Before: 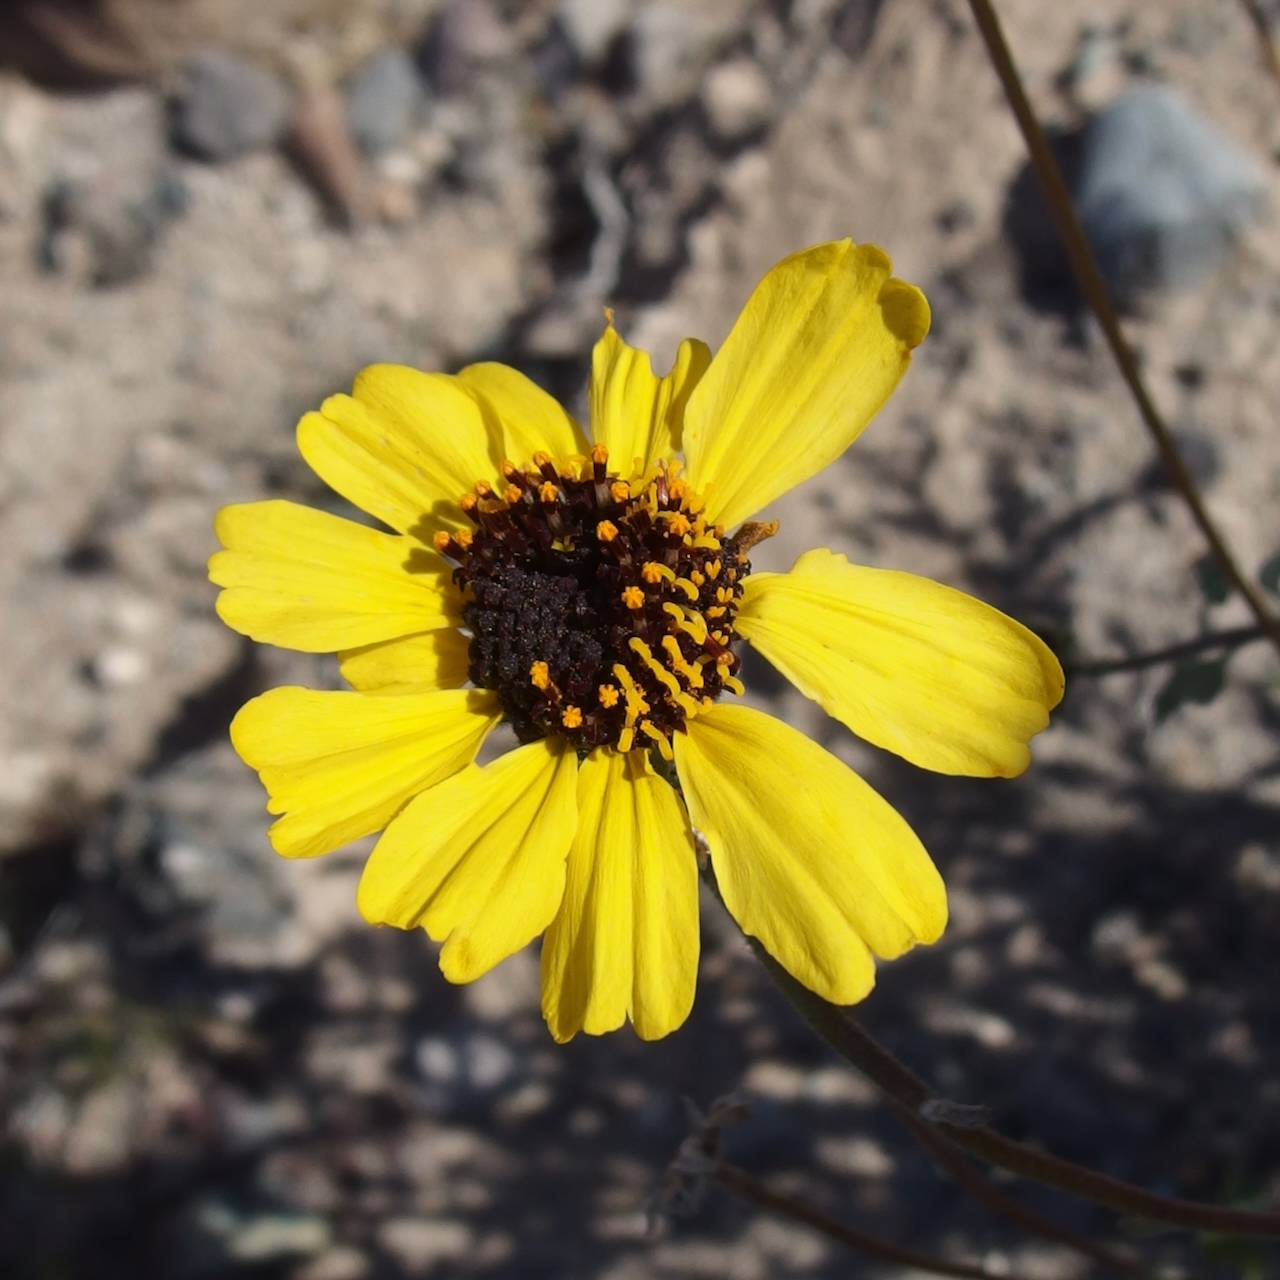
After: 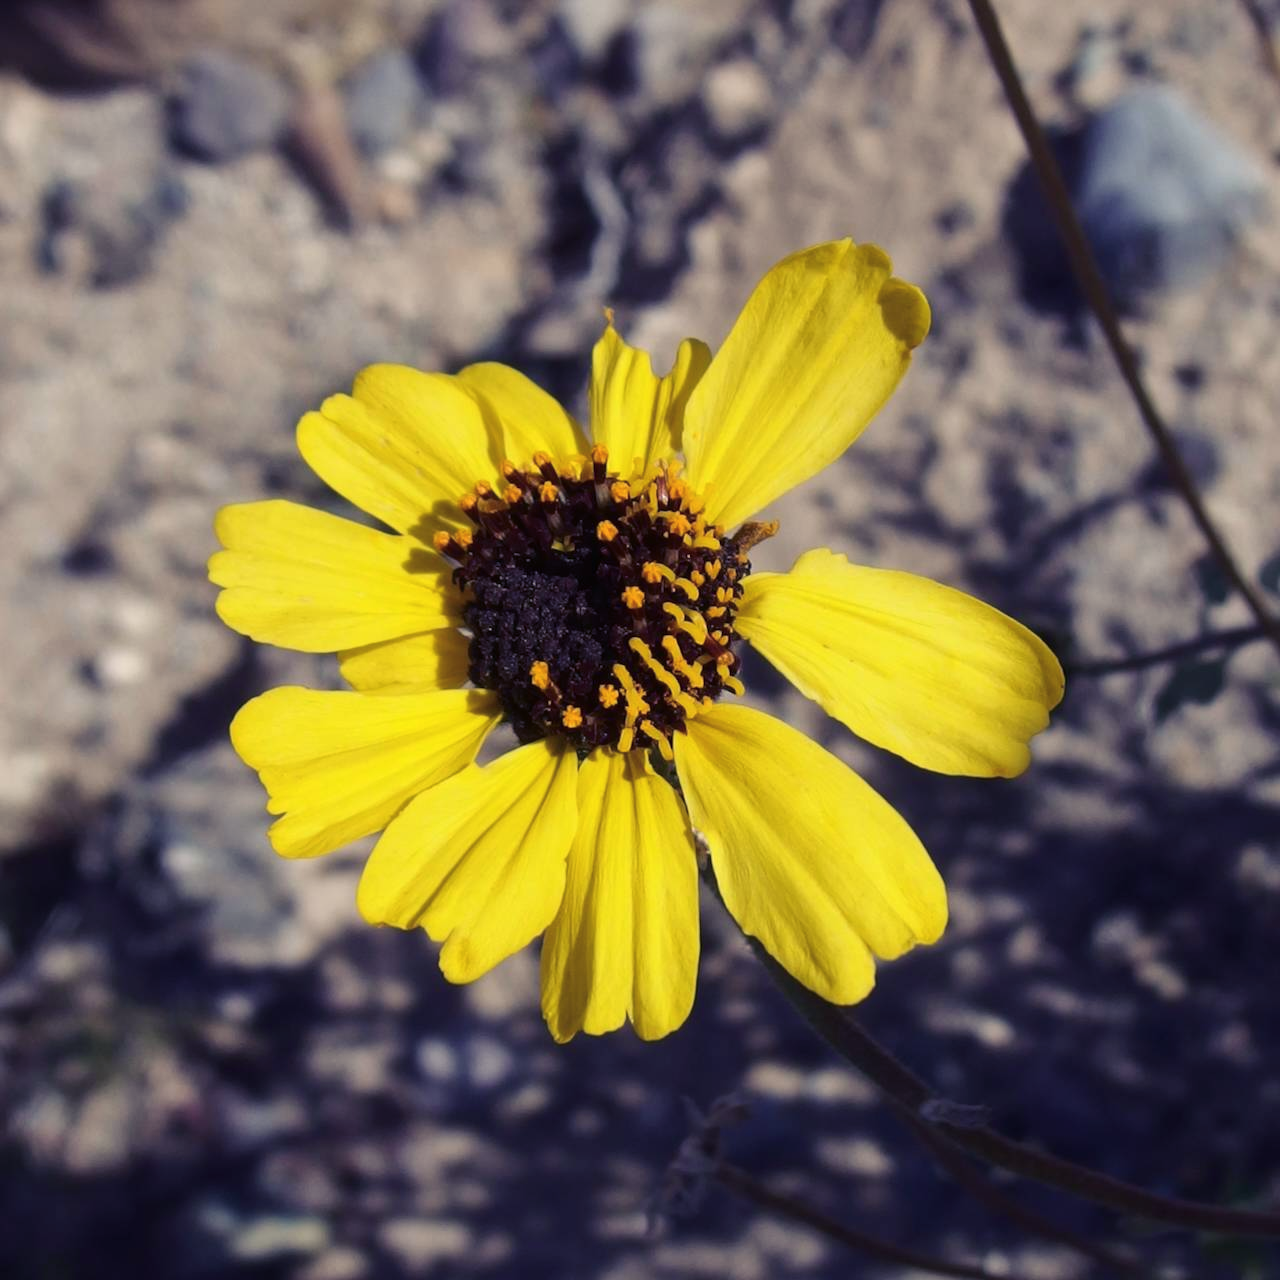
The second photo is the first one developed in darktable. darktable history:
color balance rgb: shadows lift › luminance -29.008%, shadows lift › chroma 15.255%, shadows lift › hue 272.6°, perceptual saturation grading › global saturation 0.307%
